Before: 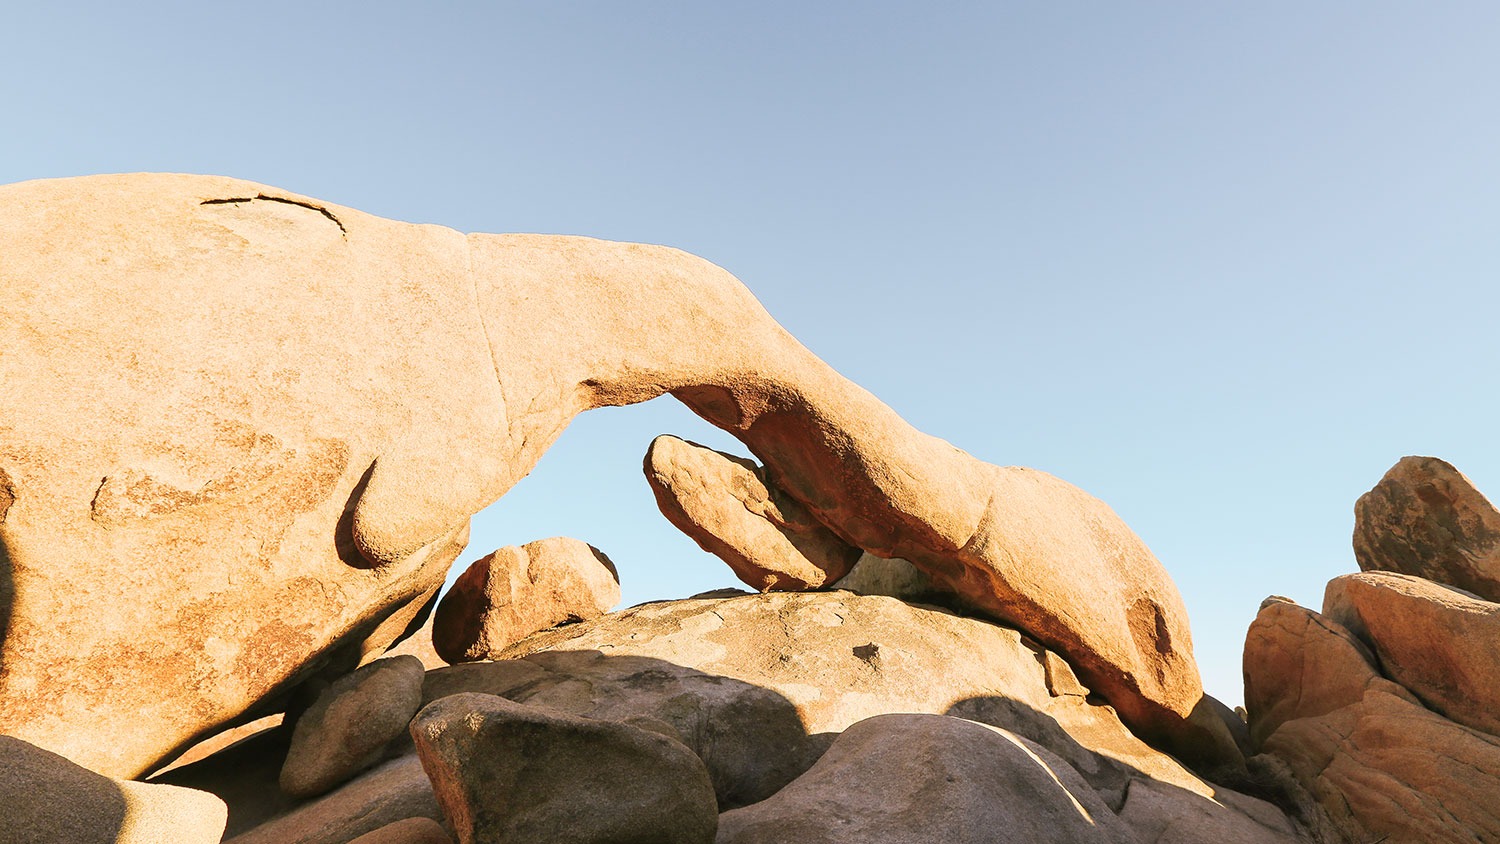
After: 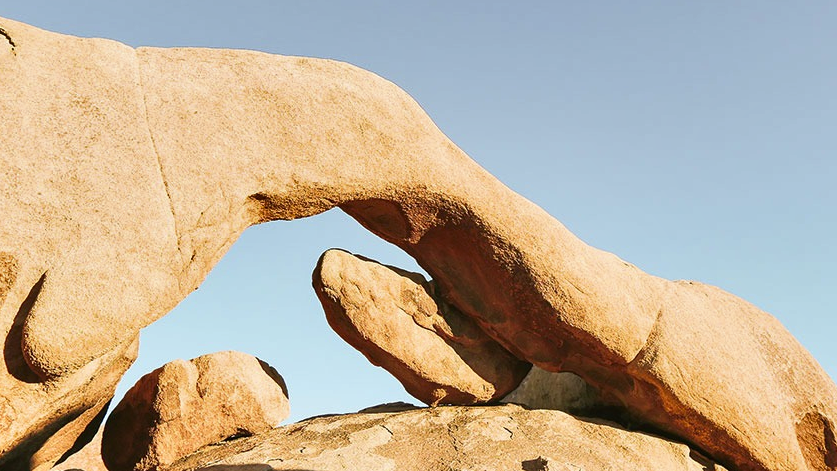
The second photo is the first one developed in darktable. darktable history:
shadows and highlights: shadows color adjustment 97.66%, soften with gaussian
crop and rotate: left 22.13%, top 22.054%, right 22.026%, bottom 22.102%
rotate and perspective: crop left 0, crop top 0
